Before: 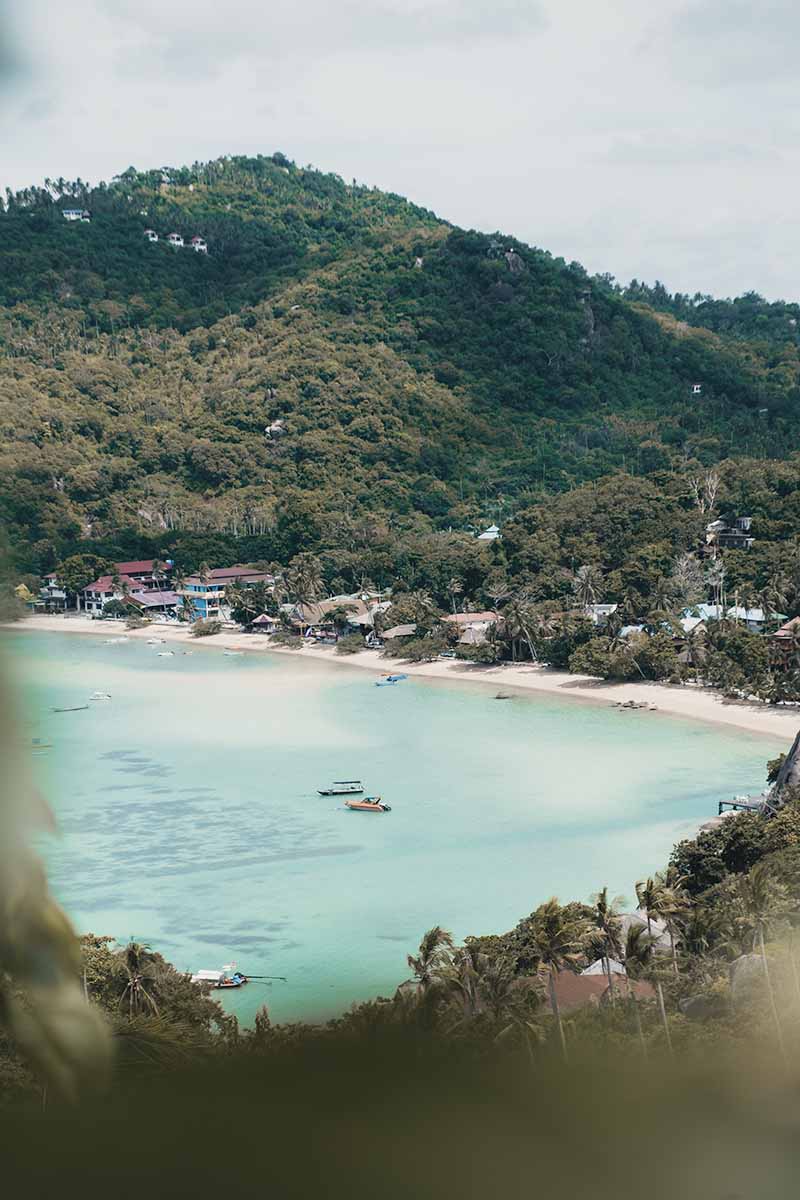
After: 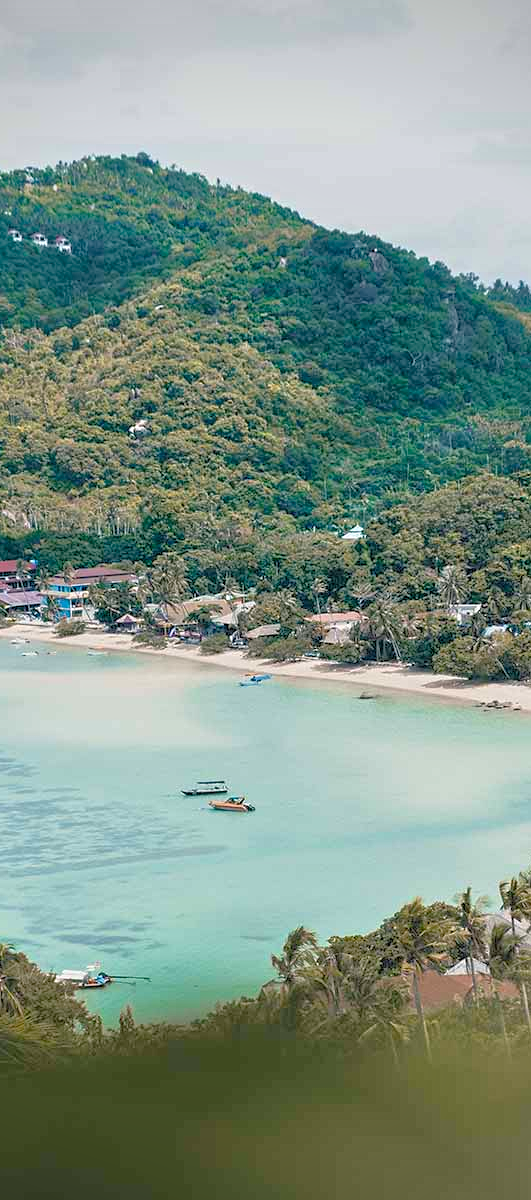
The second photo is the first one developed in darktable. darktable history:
vignetting: saturation 0.002
tone equalizer: -7 EV 0.16 EV, -6 EV 0.596 EV, -5 EV 1.14 EV, -4 EV 1.35 EV, -3 EV 1.12 EV, -2 EV 0.6 EV, -1 EV 0.155 EV
color balance rgb: shadows lift › chroma 2.039%, shadows lift › hue 185.47°, linear chroma grading › global chroma 24.384%, perceptual saturation grading › global saturation 0.81%
contrast equalizer: octaves 7, y [[0.5, 0.5, 0.5, 0.512, 0.552, 0.62], [0.5 ×6], [0.5 ×4, 0.504, 0.553], [0 ×6], [0 ×6]]
crop: left 17.07%, right 16.461%
exposure: black level correction 0.002, exposure -0.097 EV, compensate highlight preservation false
